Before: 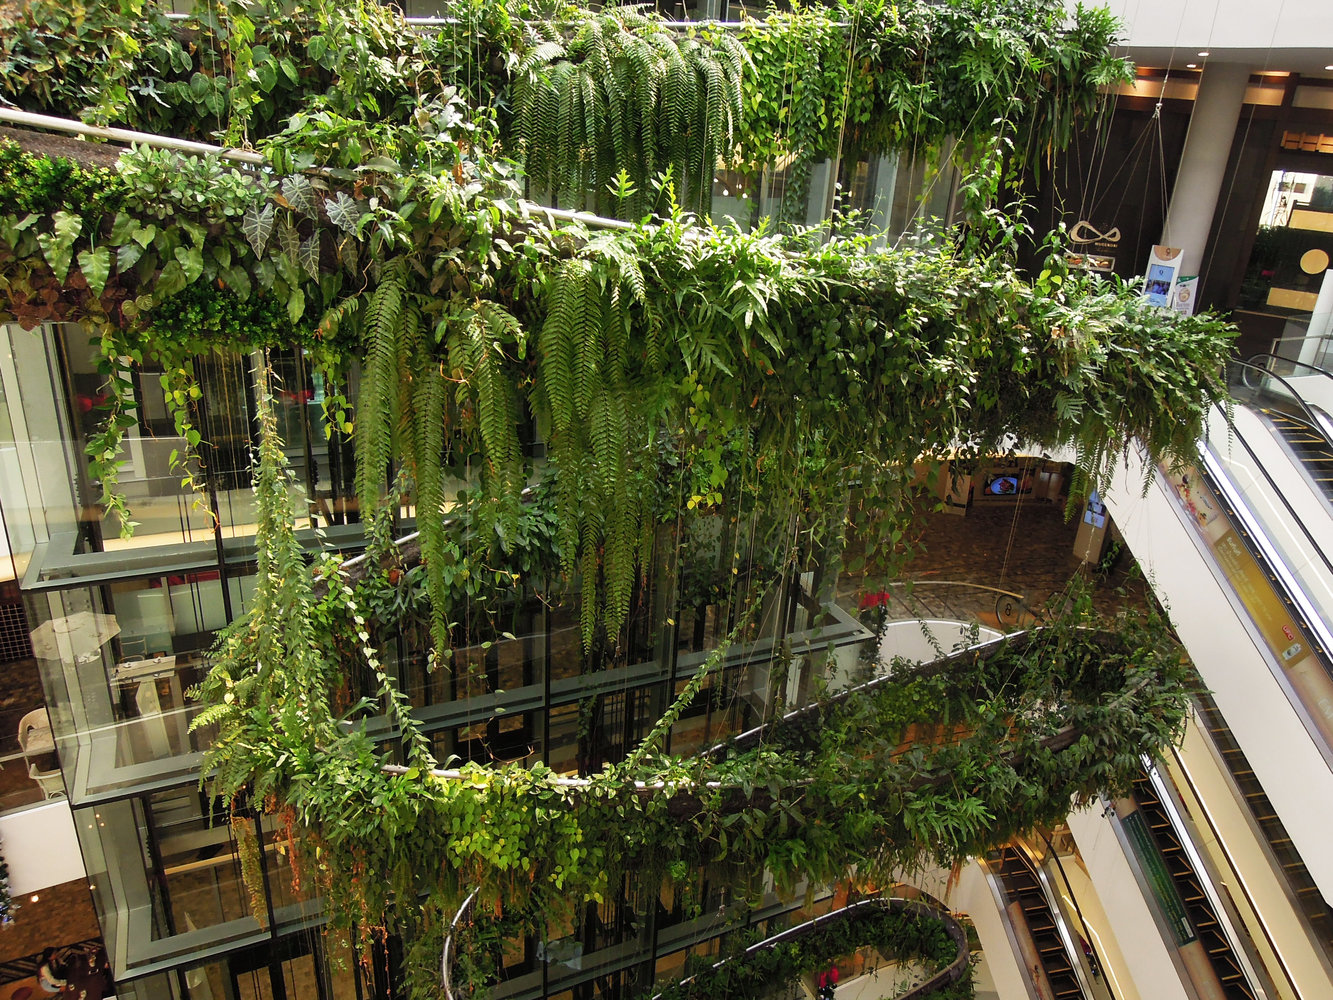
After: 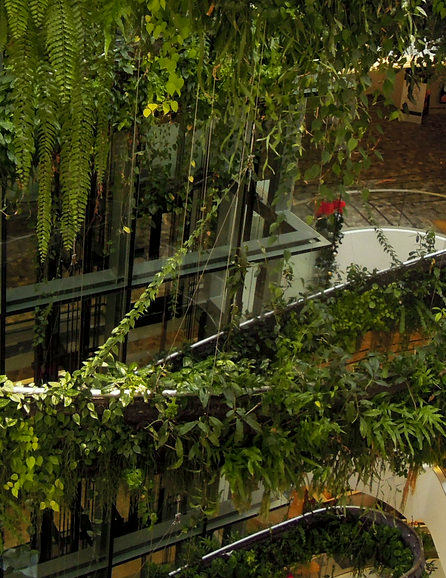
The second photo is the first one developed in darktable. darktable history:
crop: left 40.854%, top 39.228%, right 25.67%, bottom 2.952%
color zones: curves: ch0 [(0.254, 0.492) (0.724, 0.62)]; ch1 [(0.25, 0.528) (0.719, 0.796)]; ch2 [(0, 0.472) (0.25, 0.5) (0.73, 0.184)]
local contrast: mode bilateral grid, contrast 19, coarseness 49, detail 132%, midtone range 0.2
color correction: highlights a* -4.71, highlights b* 5.05, saturation 0.973
